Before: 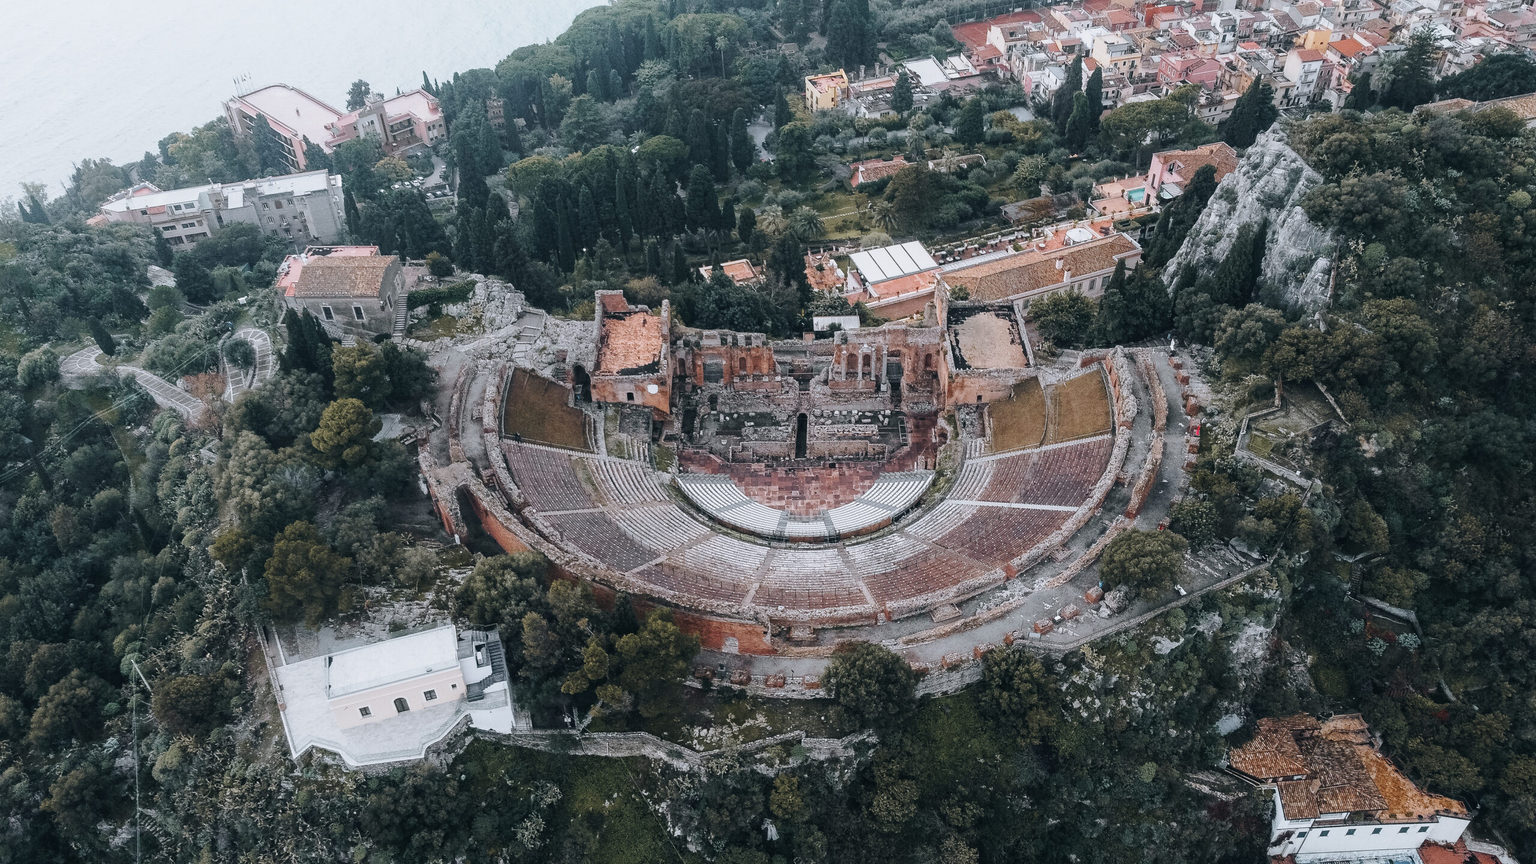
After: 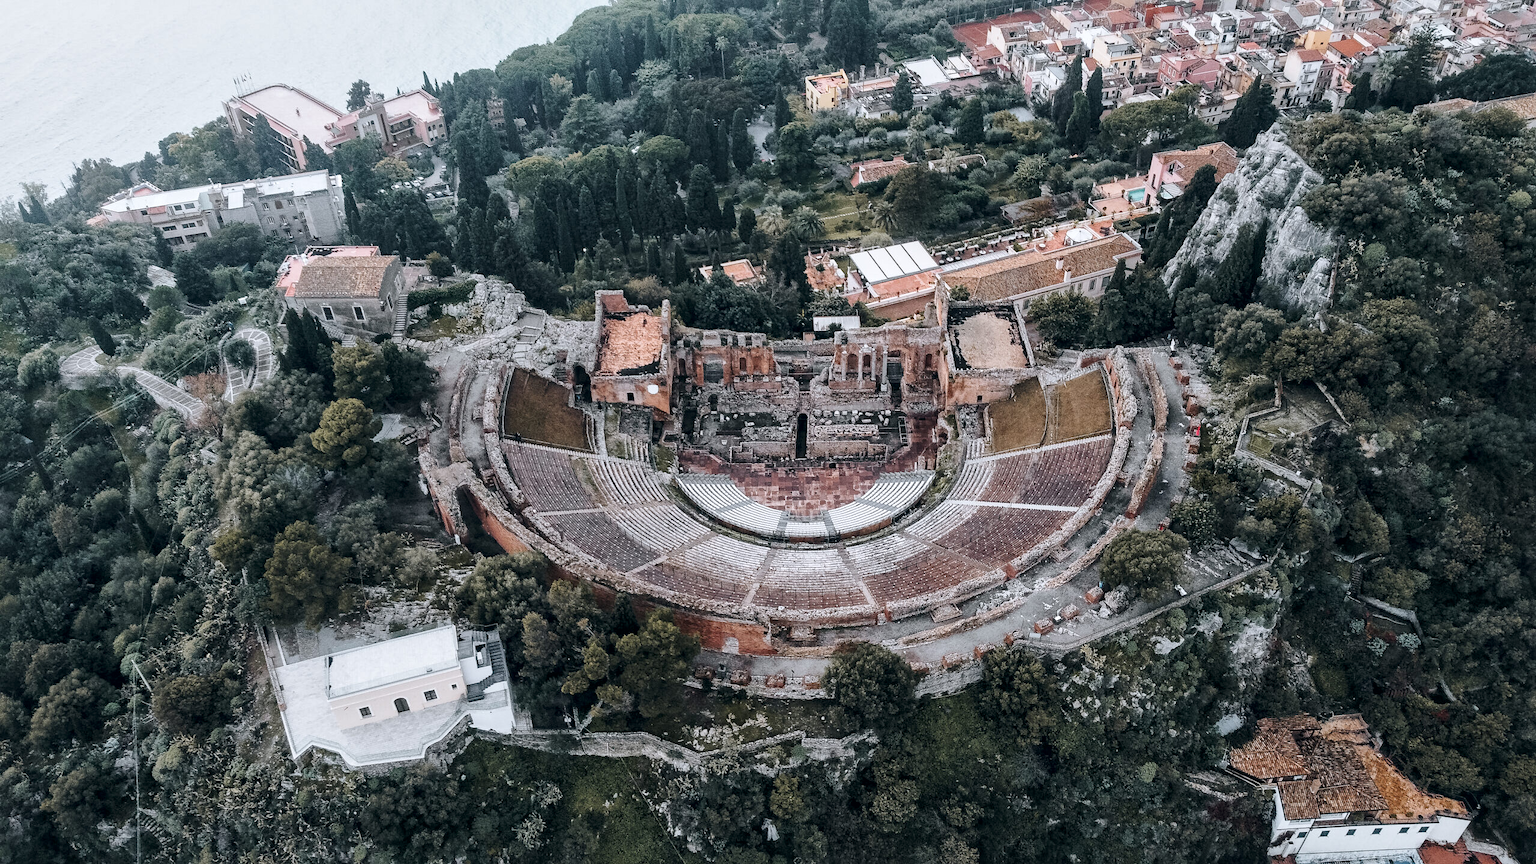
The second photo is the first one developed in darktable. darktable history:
local contrast: mode bilateral grid, contrast 25, coarseness 48, detail 151%, midtone range 0.2
